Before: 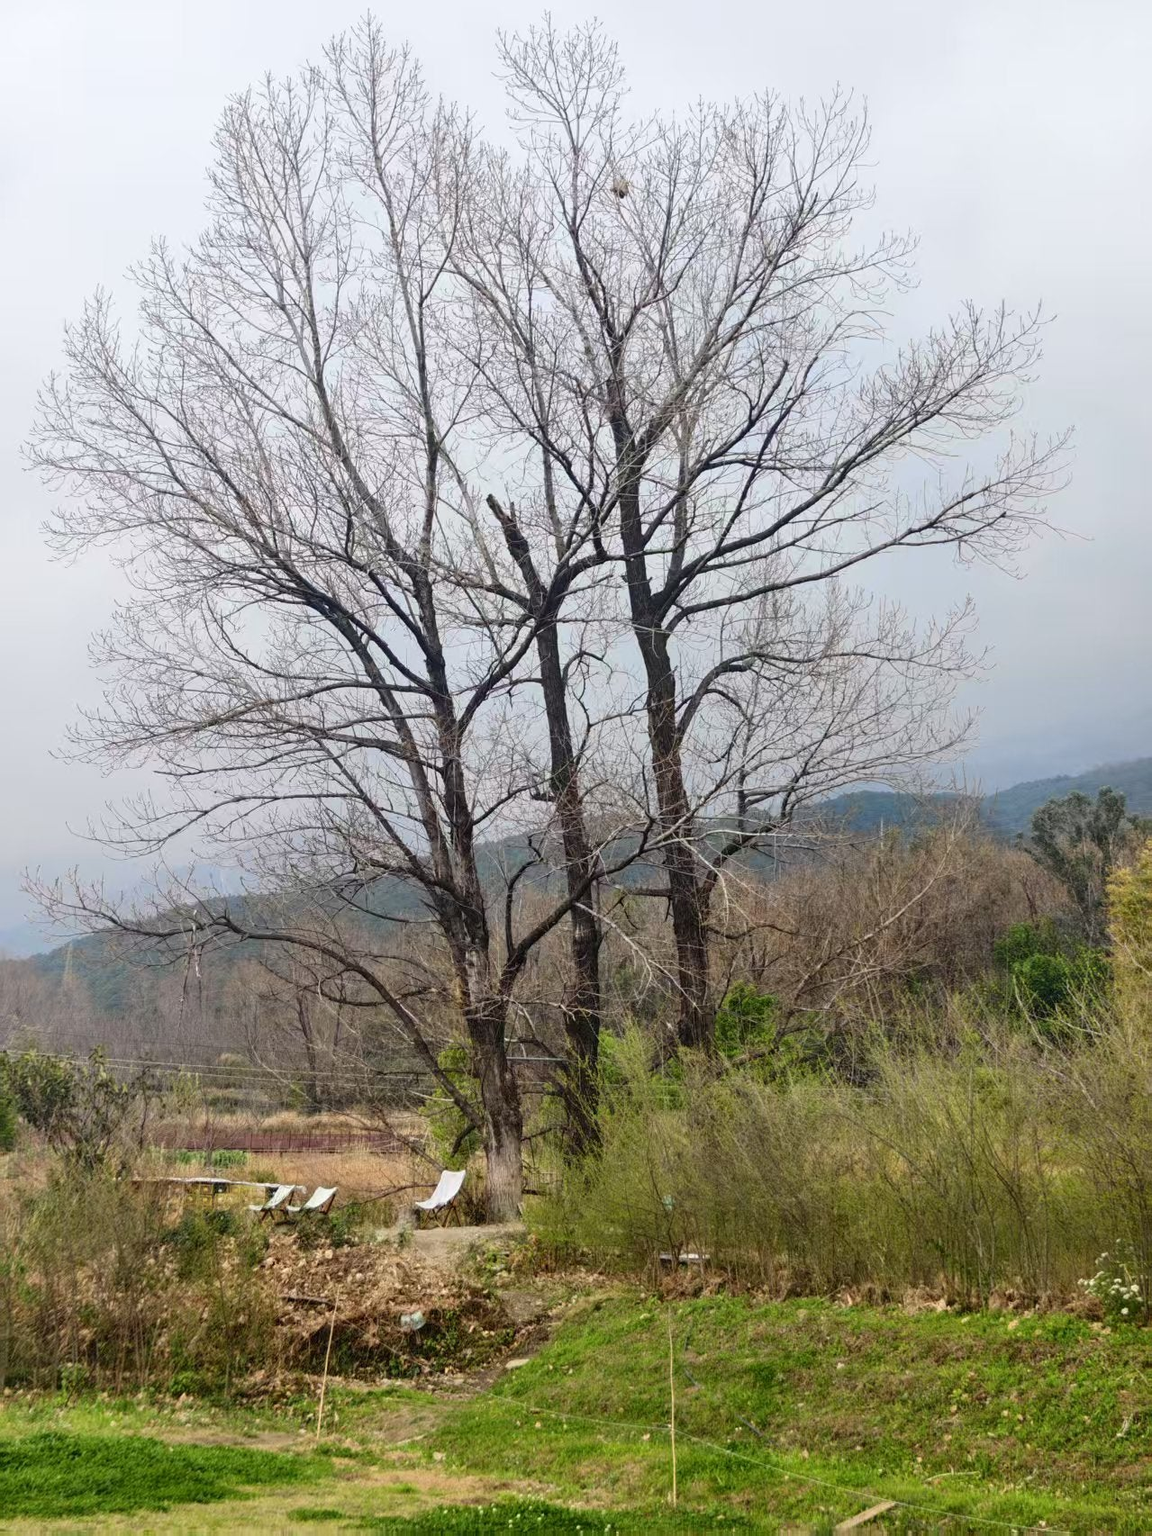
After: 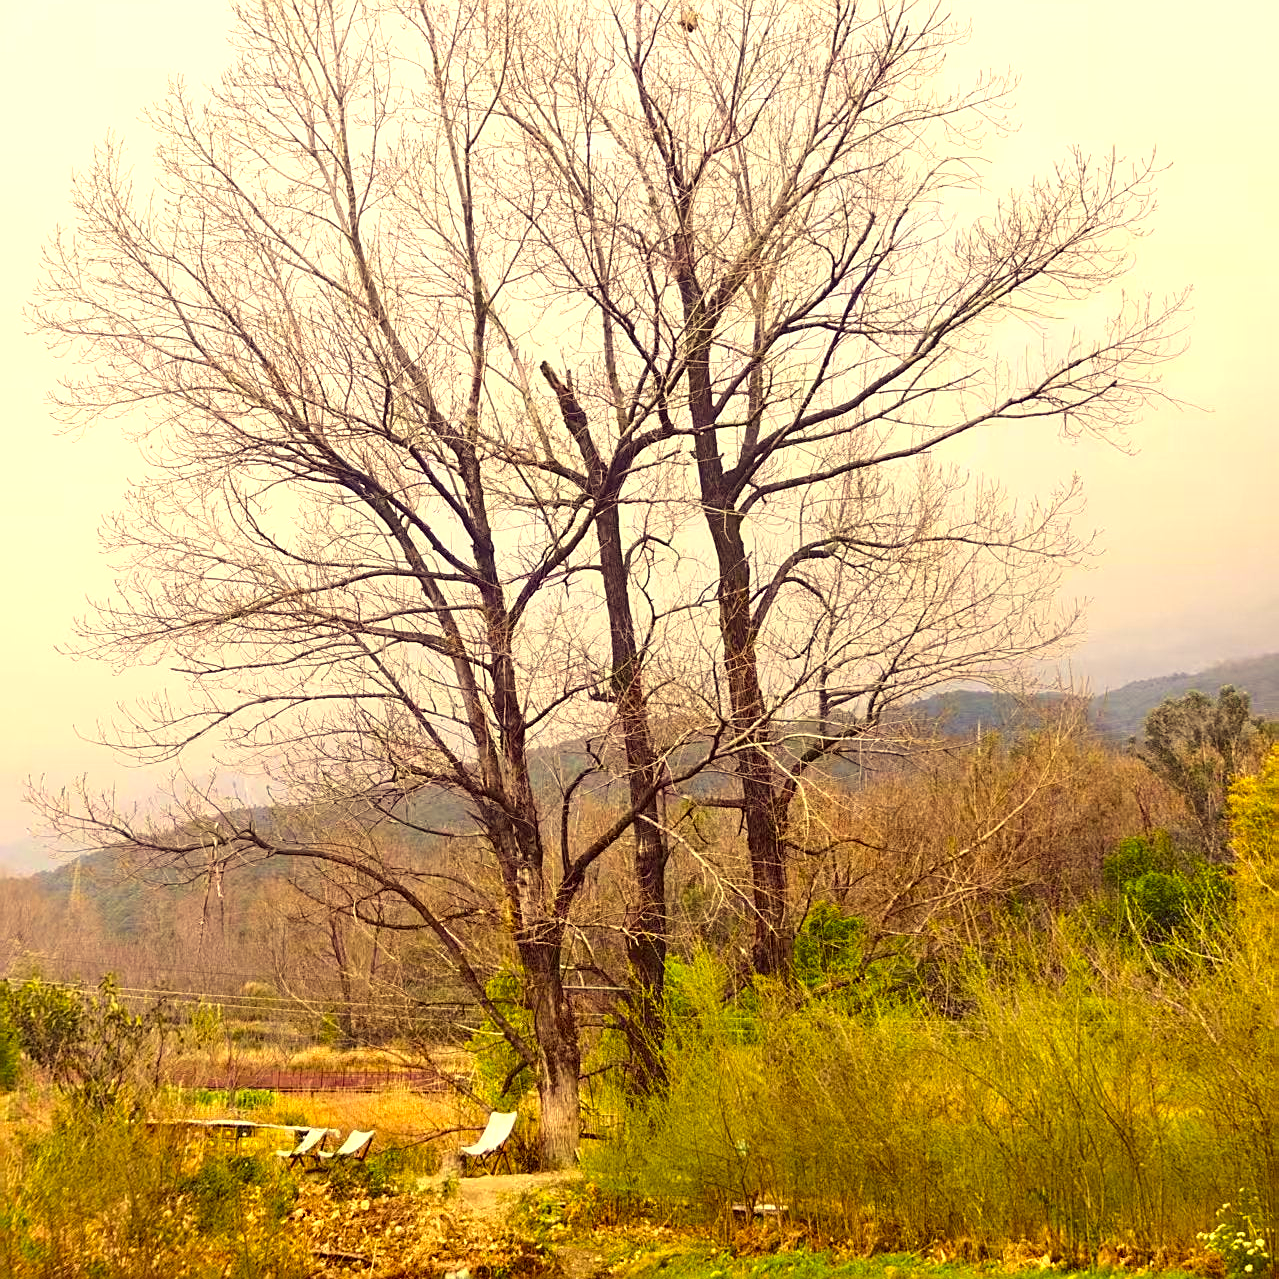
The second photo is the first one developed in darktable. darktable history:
exposure: black level correction 0, exposure 0.7 EV, compensate exposure bias true, compensate highlight preservation false
color balance rgb: perceptual saturation grading › global saturation 30%, global vibrance 20%
color correction: highlights a* 10.12, highlights b* 39.04, shadows a* 14.62, shadows b* 3.37
sharpen: on, module defaults
crop: top 11.038%, bottom 13.962%
